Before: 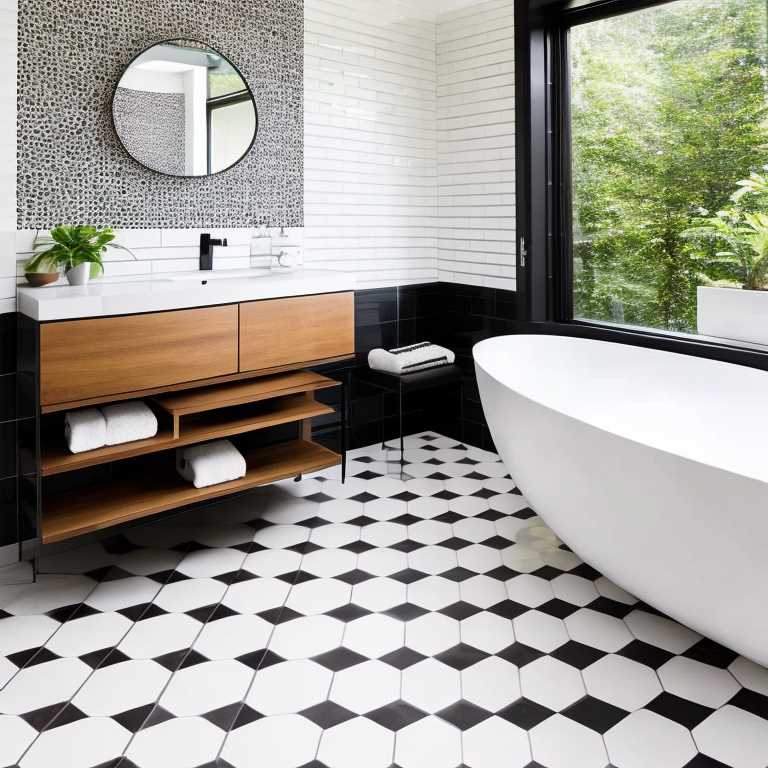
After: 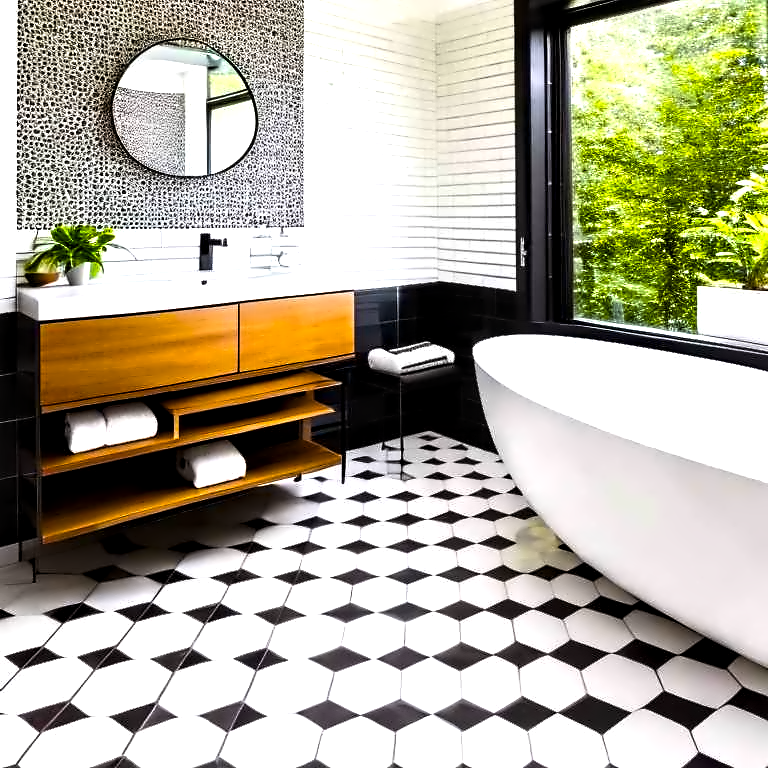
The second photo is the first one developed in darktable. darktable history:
contrast equalizer: octaves 7, y [[0.5, 0.542, 0.583, 0.625, 0.667, 0.708], [0.5 ×6], [0.5 ×6], [0, 0.033, 0.067, 0.1, 0.133, 0.167], [0, 0.05, 0.1, 0.15, 0.2, 0.25]]
color balance rgb: shadows lift › chroma 1.017%, shadows lift › hue 30.04°, linear chroma grading › global chroma 49.898%, perceptual saturation grading › global saturation 18.171%, perceptual brilliance grading › highlights 15.759%, perceptual brilliance grading › shadows -14.454%, global vibrance 30.287%
